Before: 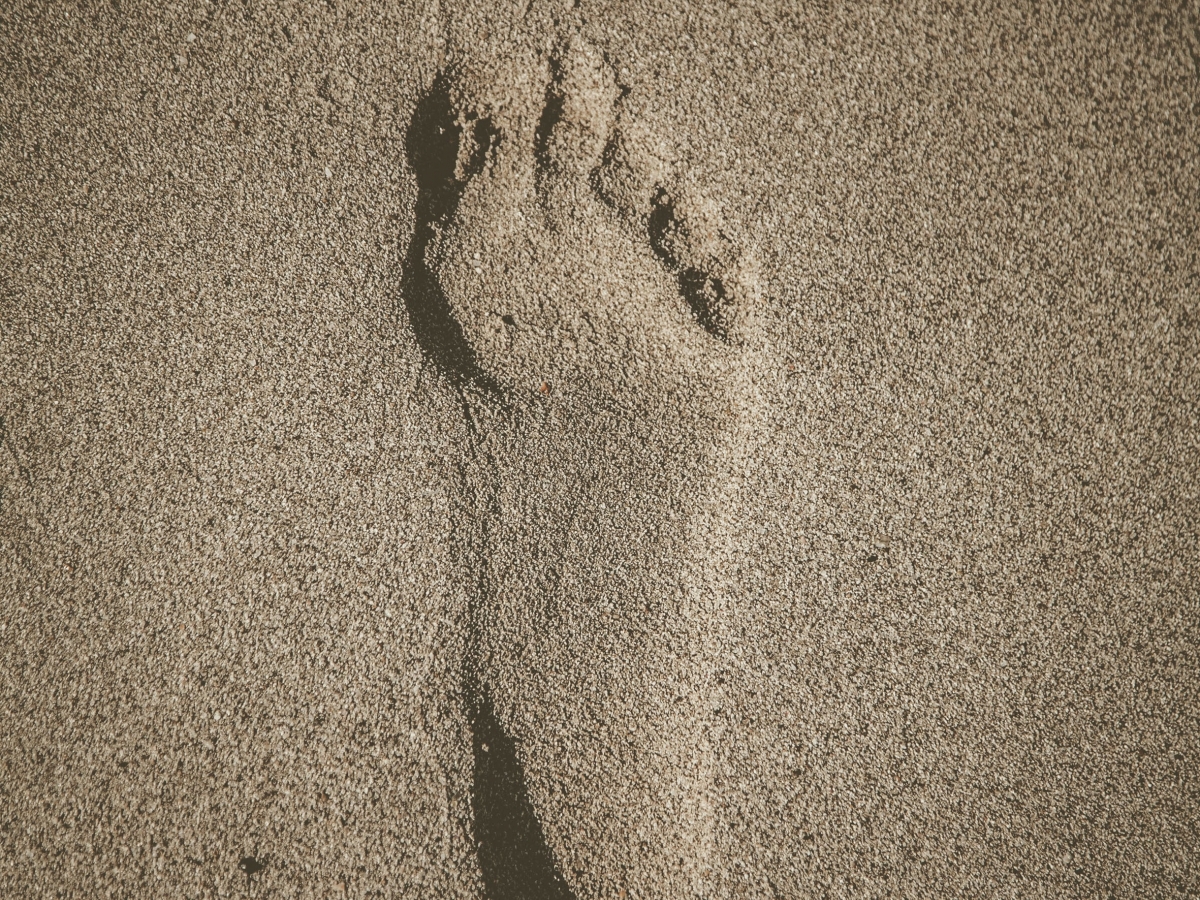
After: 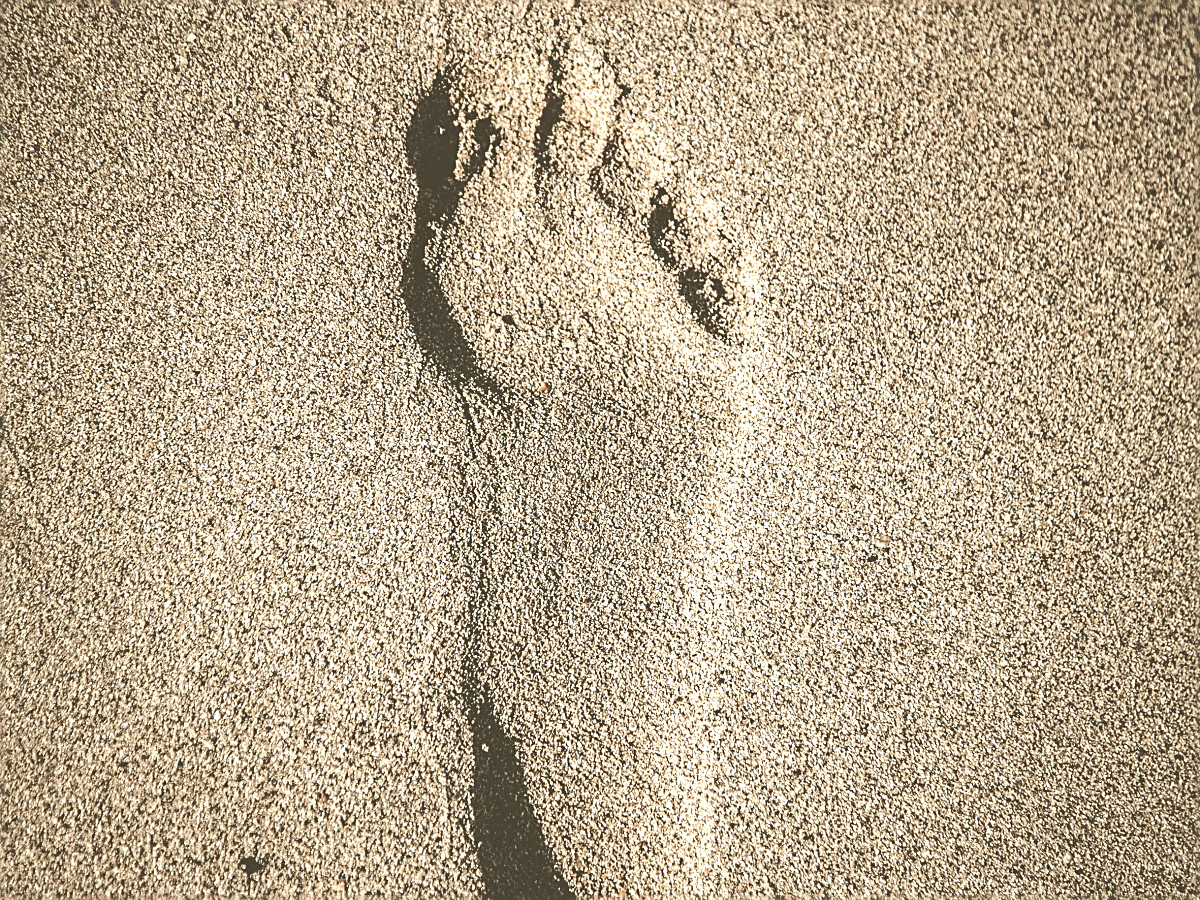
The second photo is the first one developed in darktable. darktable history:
sharpen: on, module defaults
tone equalizer: -8 EV -0.434 EV, -7 EV -0.355 EV, -6 EV -0.35 EV, -5 EV -0.255 EV, -3 EV 0.238 EV, -2 EV 0.331 EV, -1 EV 0.4 EV, +0 EV 0.431 EV, edges refinement/feathering 500, mask exposure compensation -1.57 EV, preserve details no
exposure: black level correction 0, exposure 0.693 EV, compensate exposure bias true, compensate highlight preservation false
